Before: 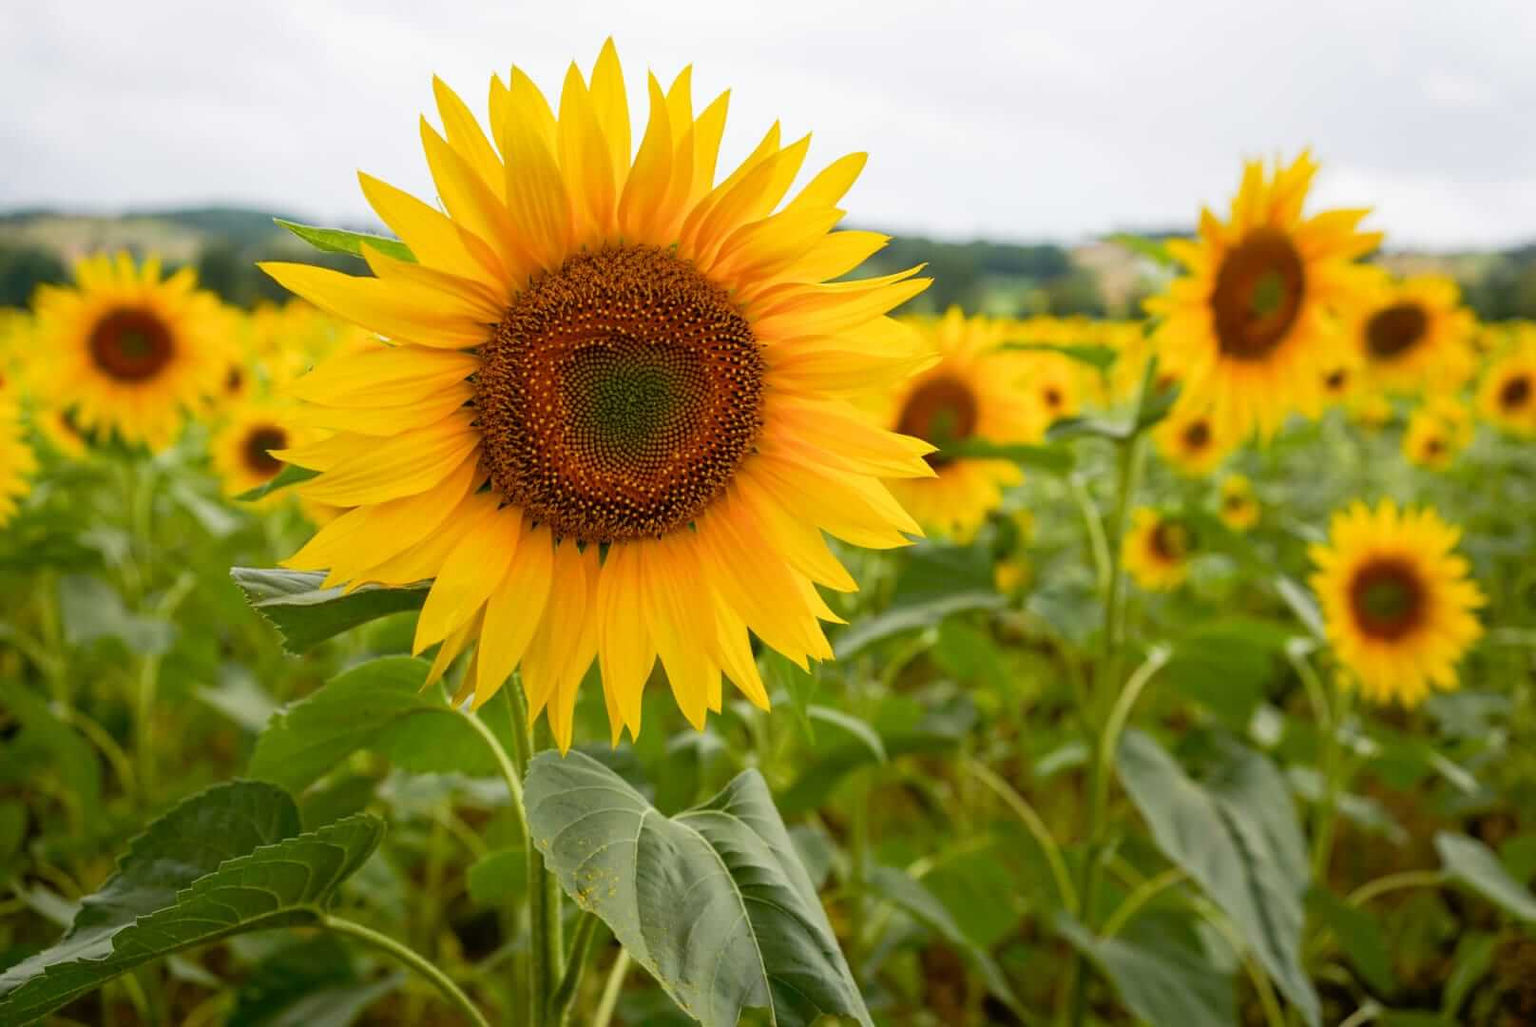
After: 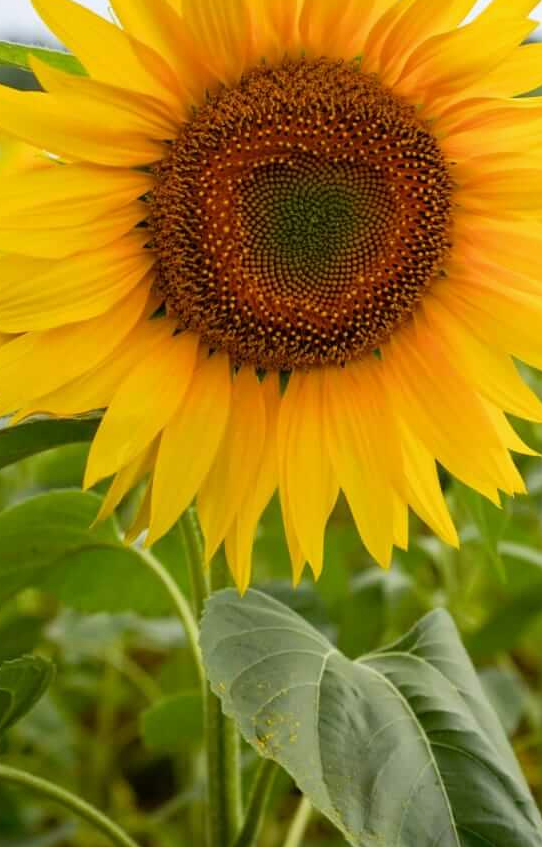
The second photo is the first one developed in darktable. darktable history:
crop and rotate: left 21.77%, top 18.528%, right 44.676%, bottom 2.997%
white balance: red 0.988, blue 1.017
